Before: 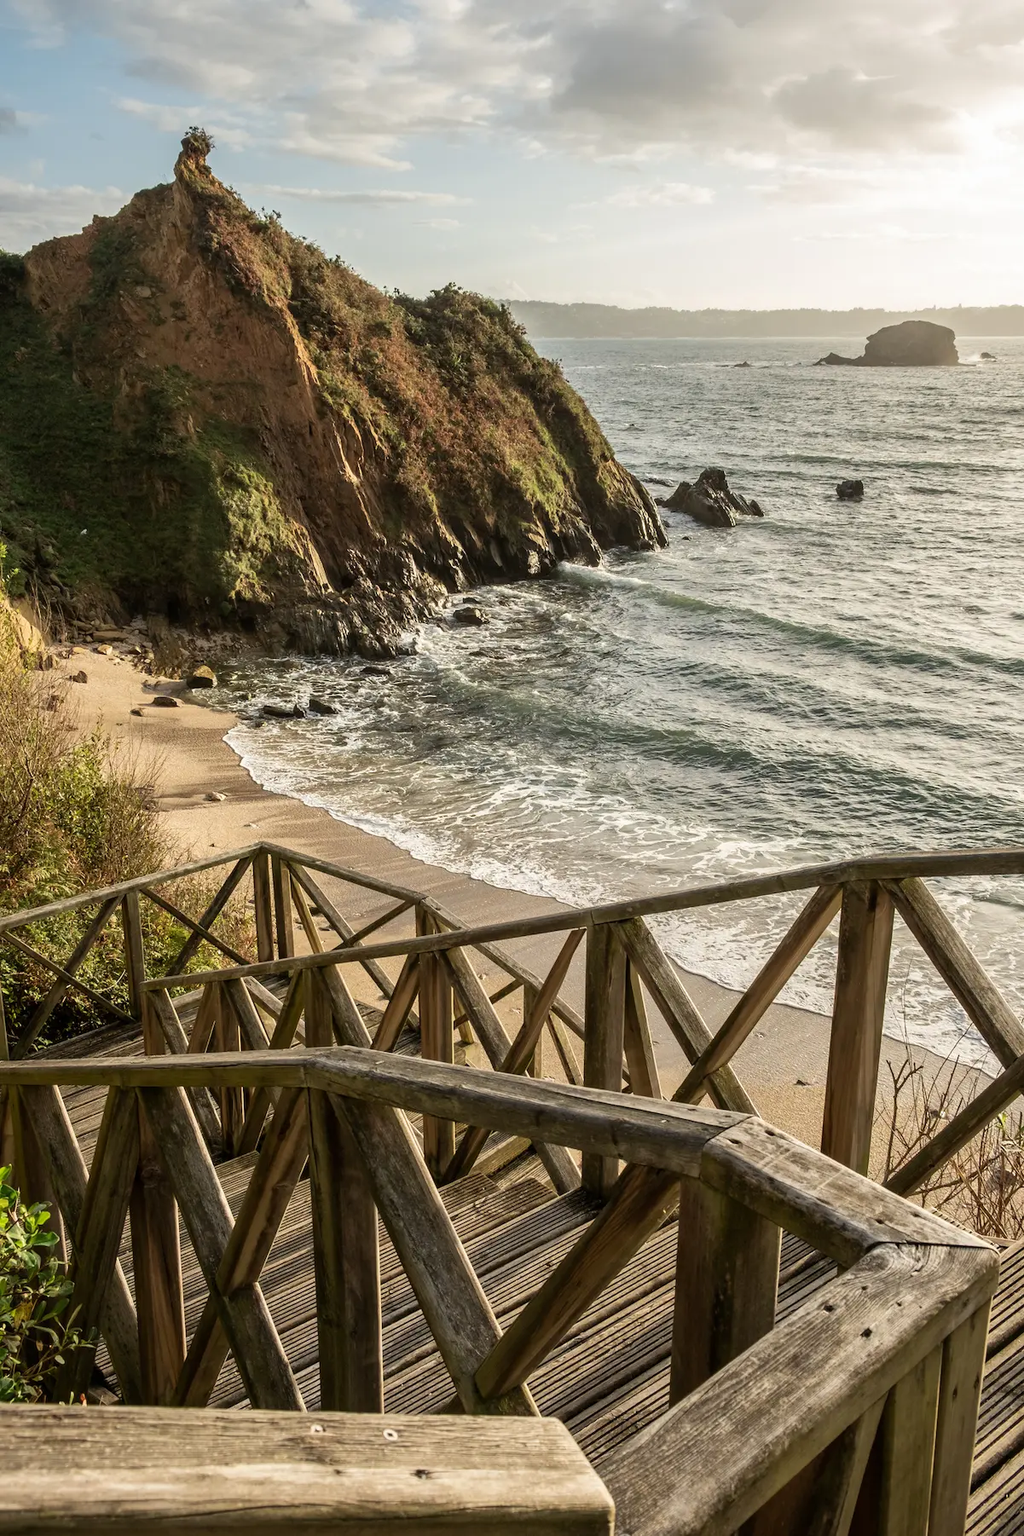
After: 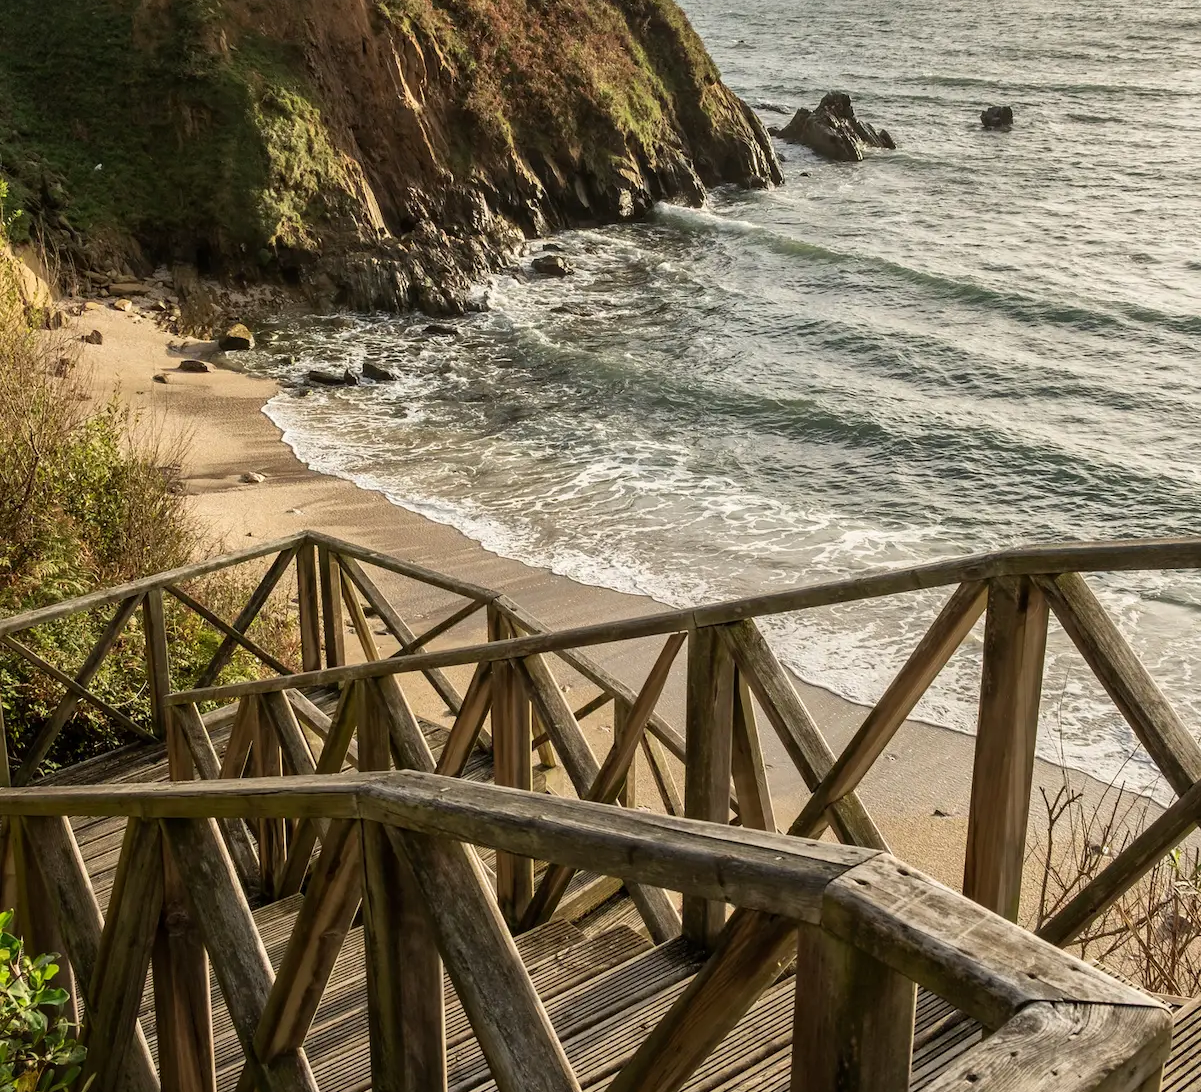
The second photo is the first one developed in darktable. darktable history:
crop and rotate: top 25.385%, bottom 13.972%
